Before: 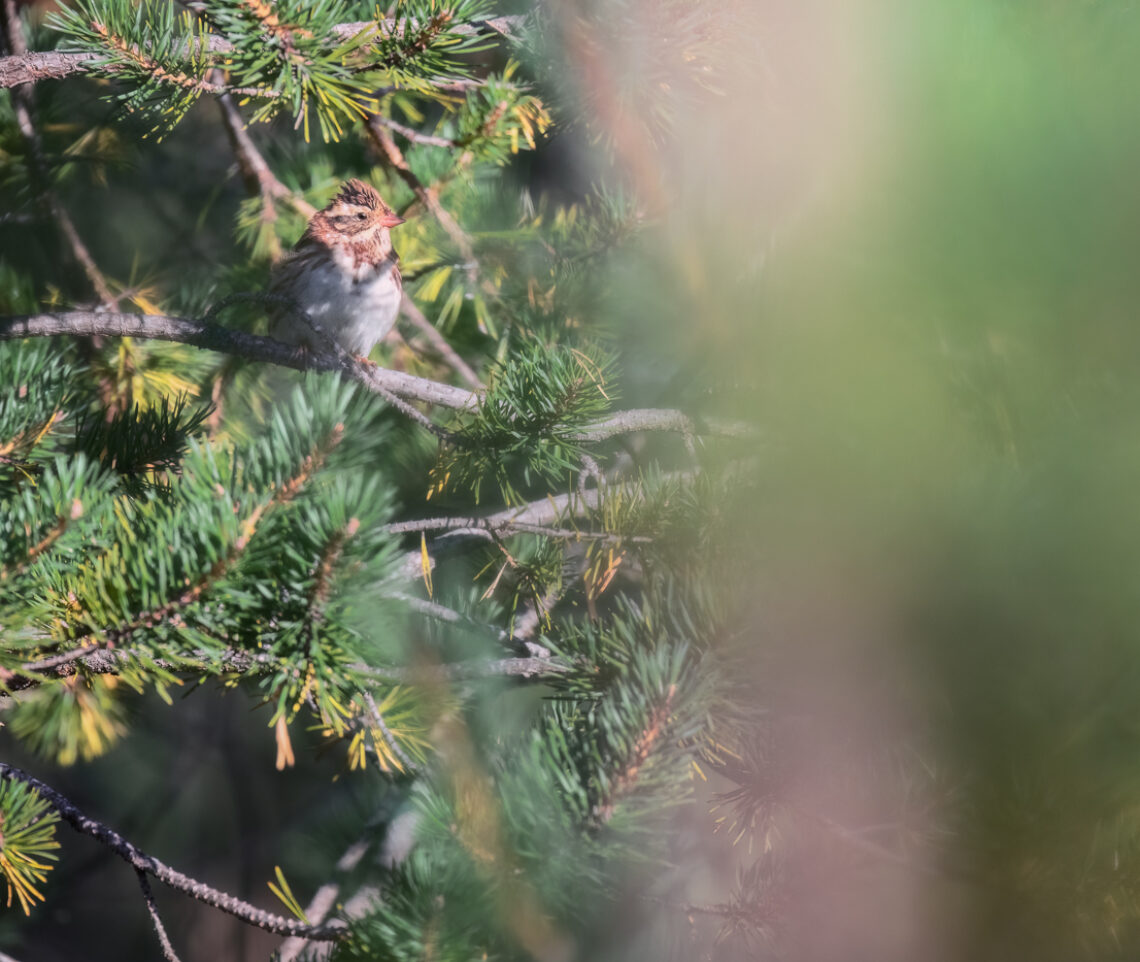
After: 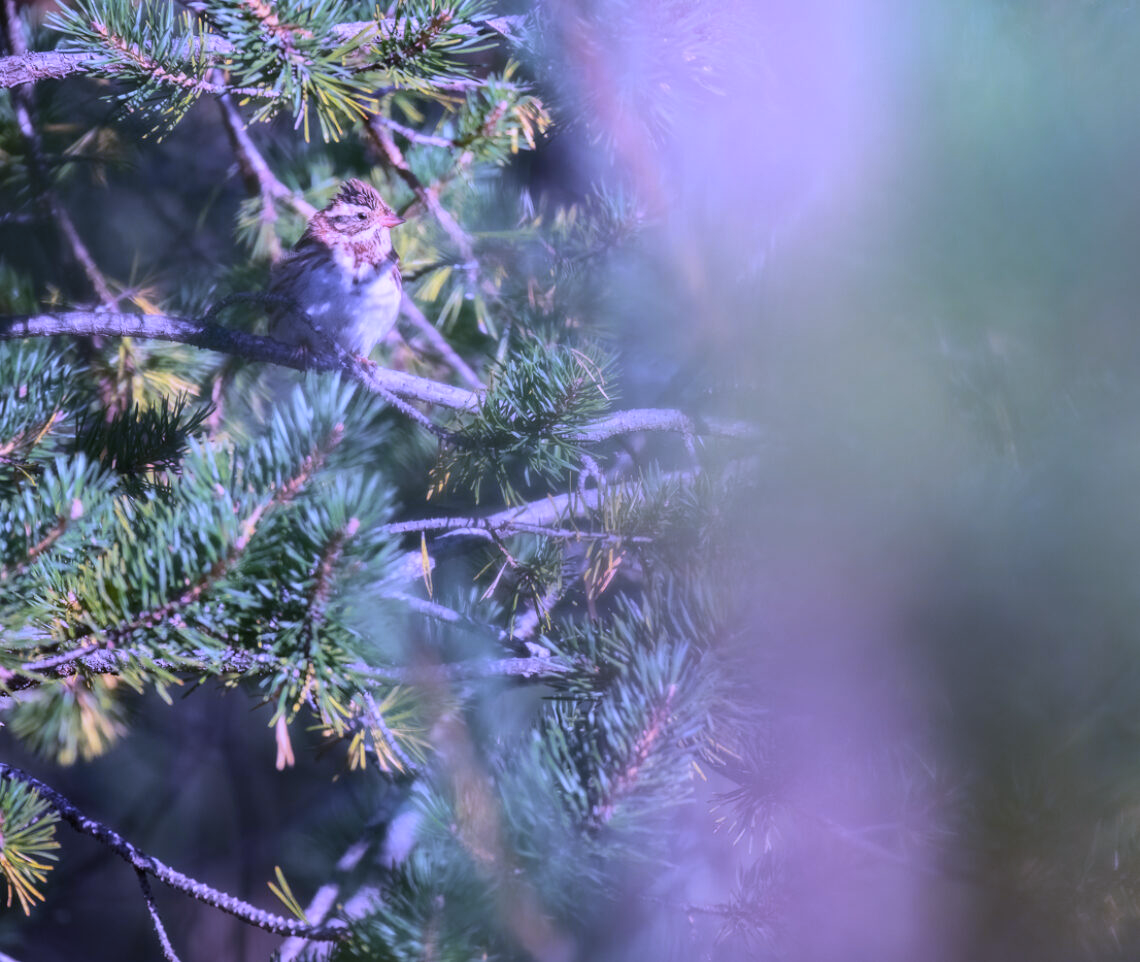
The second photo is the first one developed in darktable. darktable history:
shadows and highlights: shadows 5, soften with gaussian
white balance: red 0.98, blue 1.61
